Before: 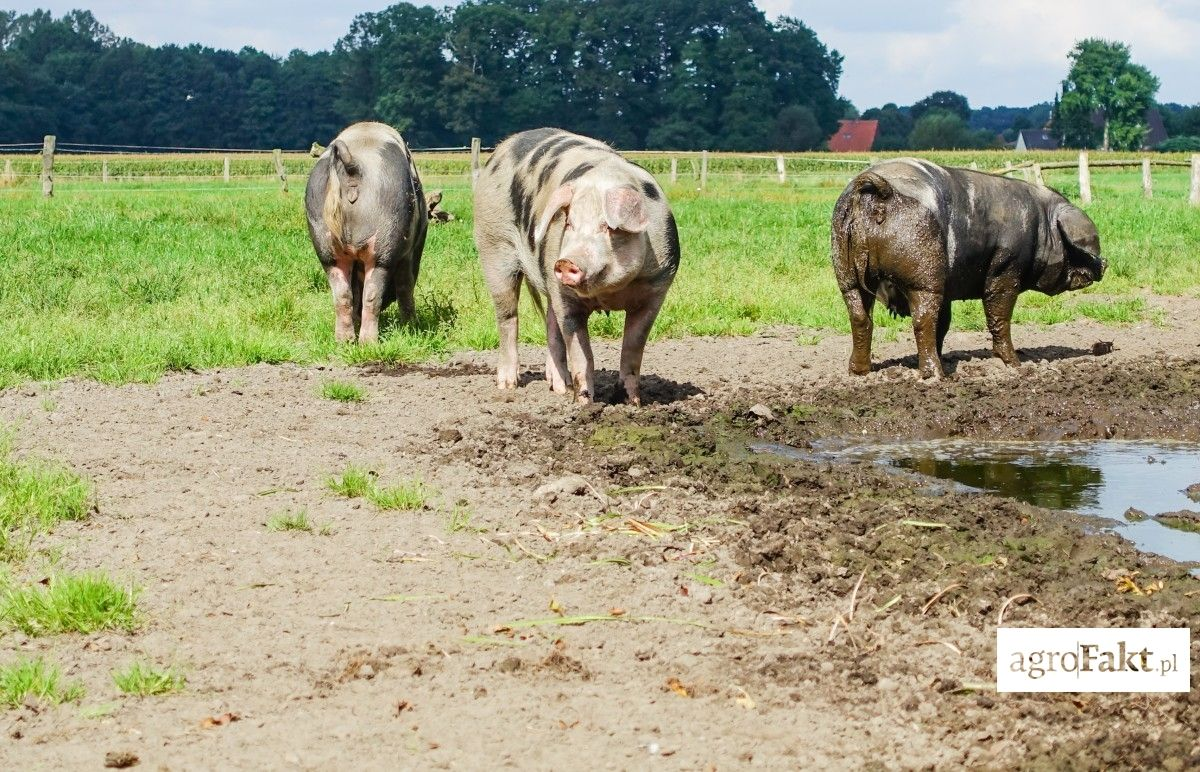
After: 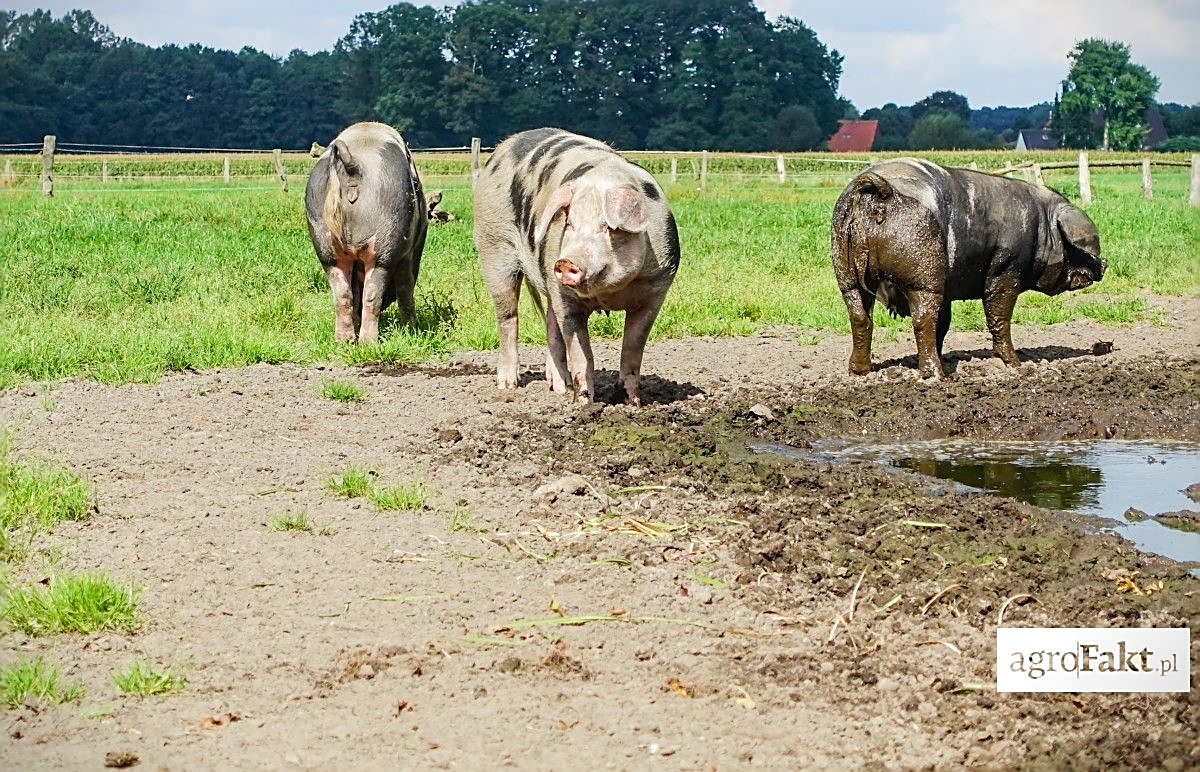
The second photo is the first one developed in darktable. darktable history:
sharpen: on, module defaults
vignetting: fall-off start 97.23%, saturation -0.024, center (-0.033, -0.042), width/height ratio 1.179, unbound false
